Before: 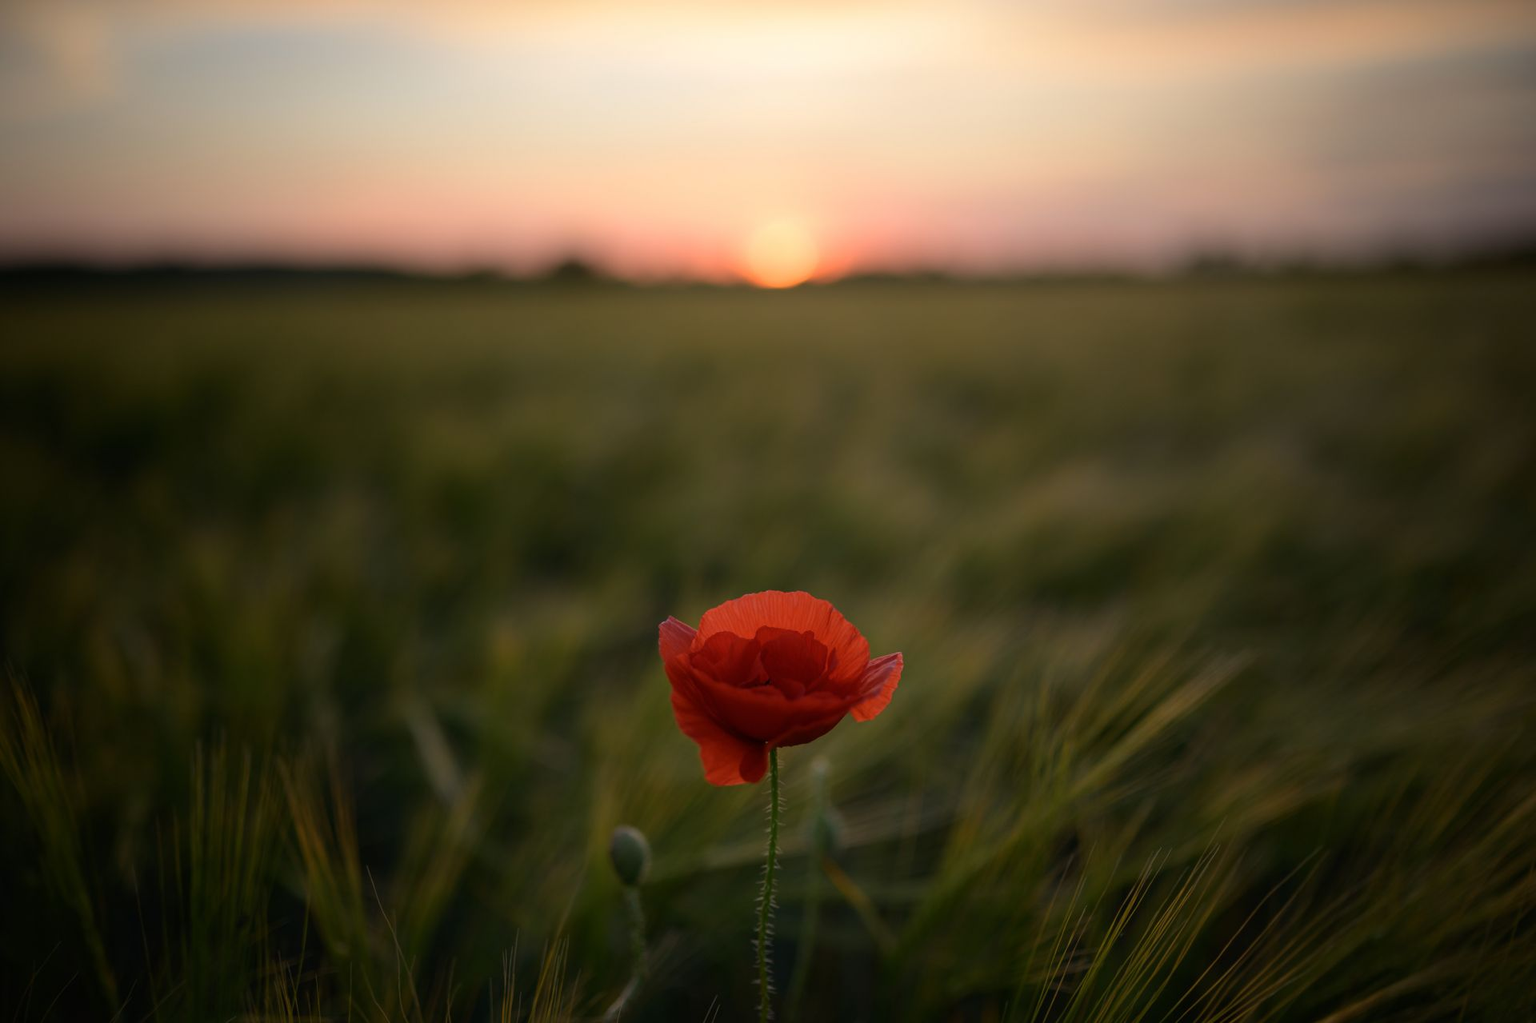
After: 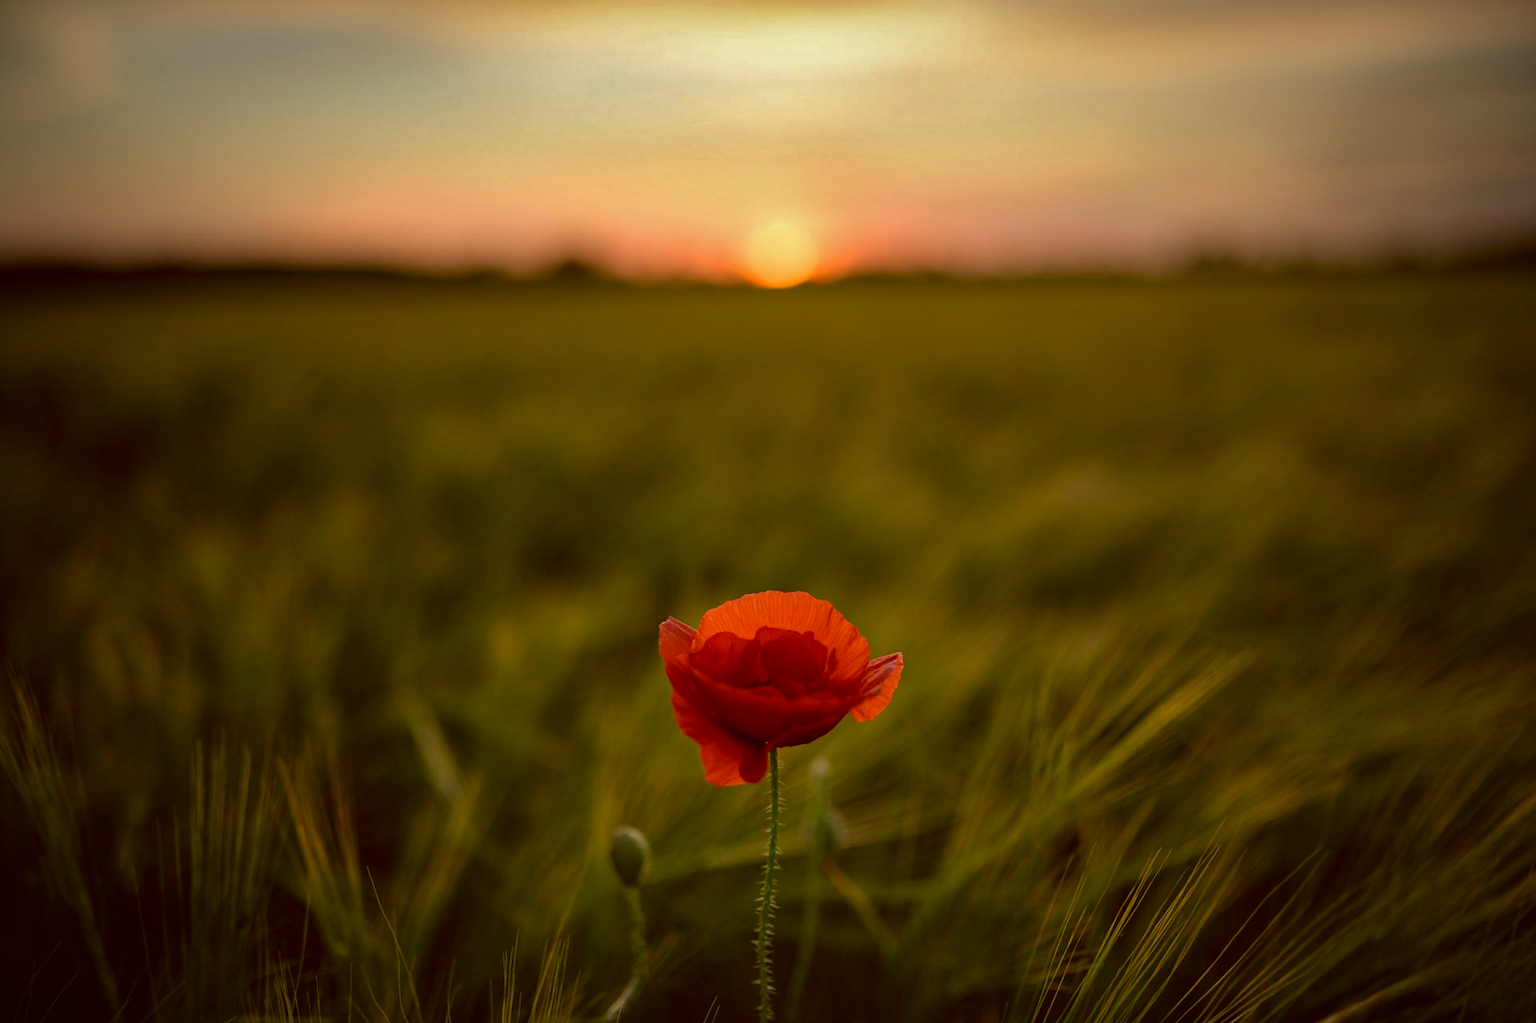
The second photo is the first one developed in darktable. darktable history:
haze removal: strength 0.29, distance 0.25, compatibility mode true, adaptive false
vignetting: fall-off radius 100%, width/height ratio 1.337
shadows and highlights: radius 108.52, shadows 44.07, highlights -67.8, low approximation 0.01, soften with gaussian
color correction: highlights a* -5.94, highlights b* 9.48, shadows a* 10.12, shadows b* 23.94
